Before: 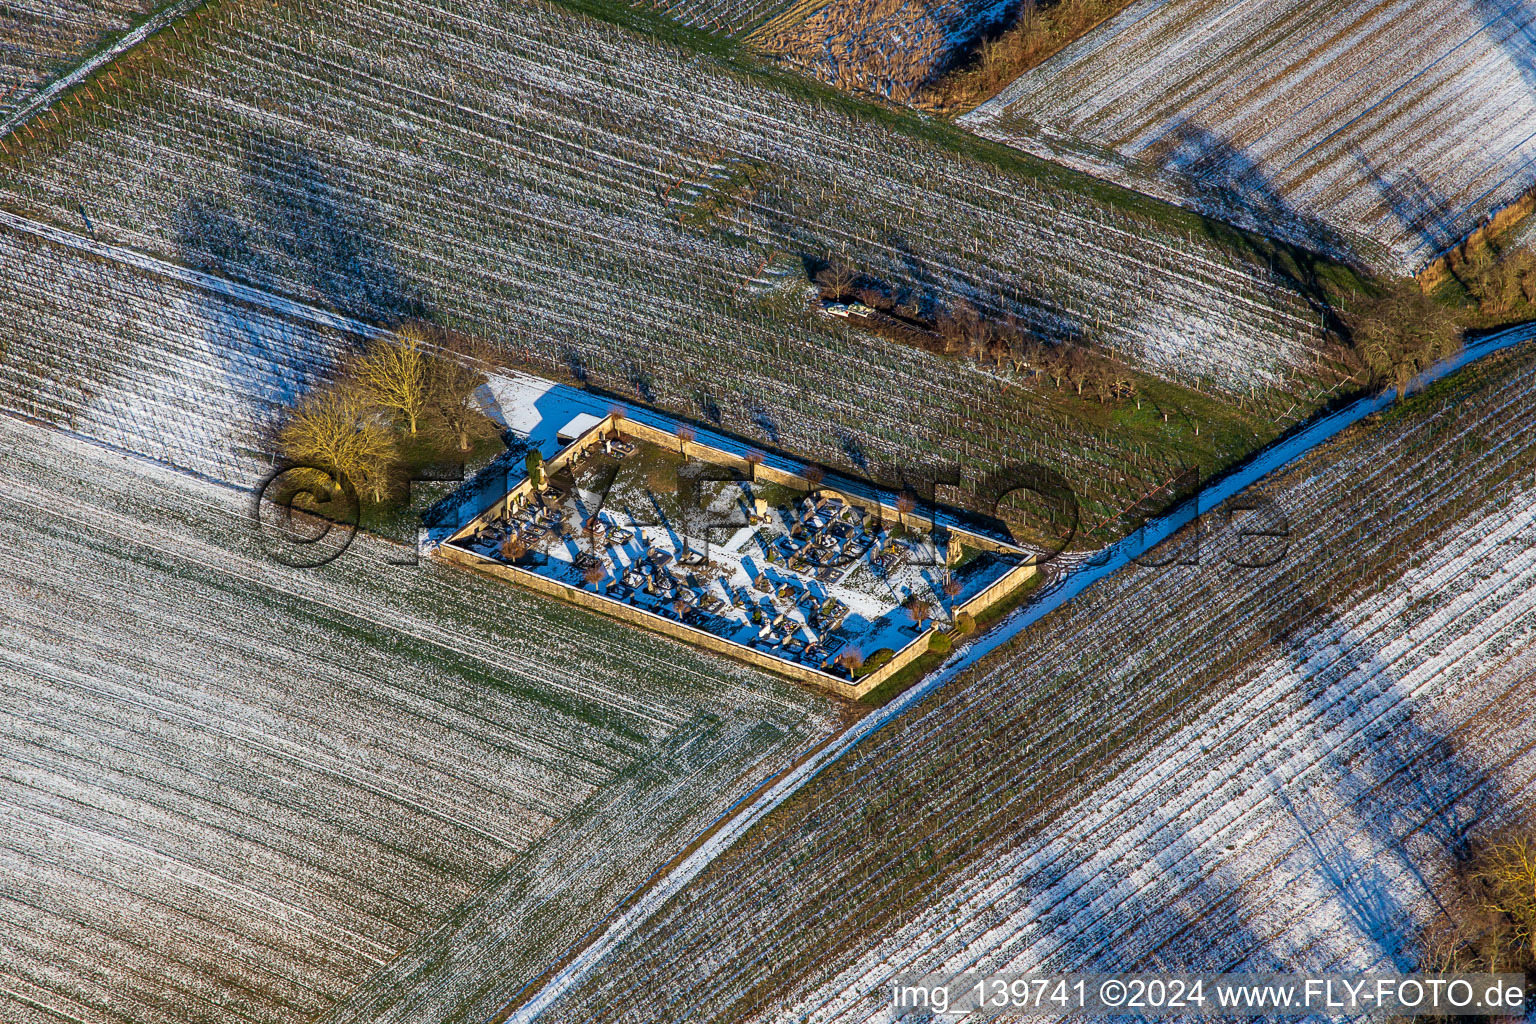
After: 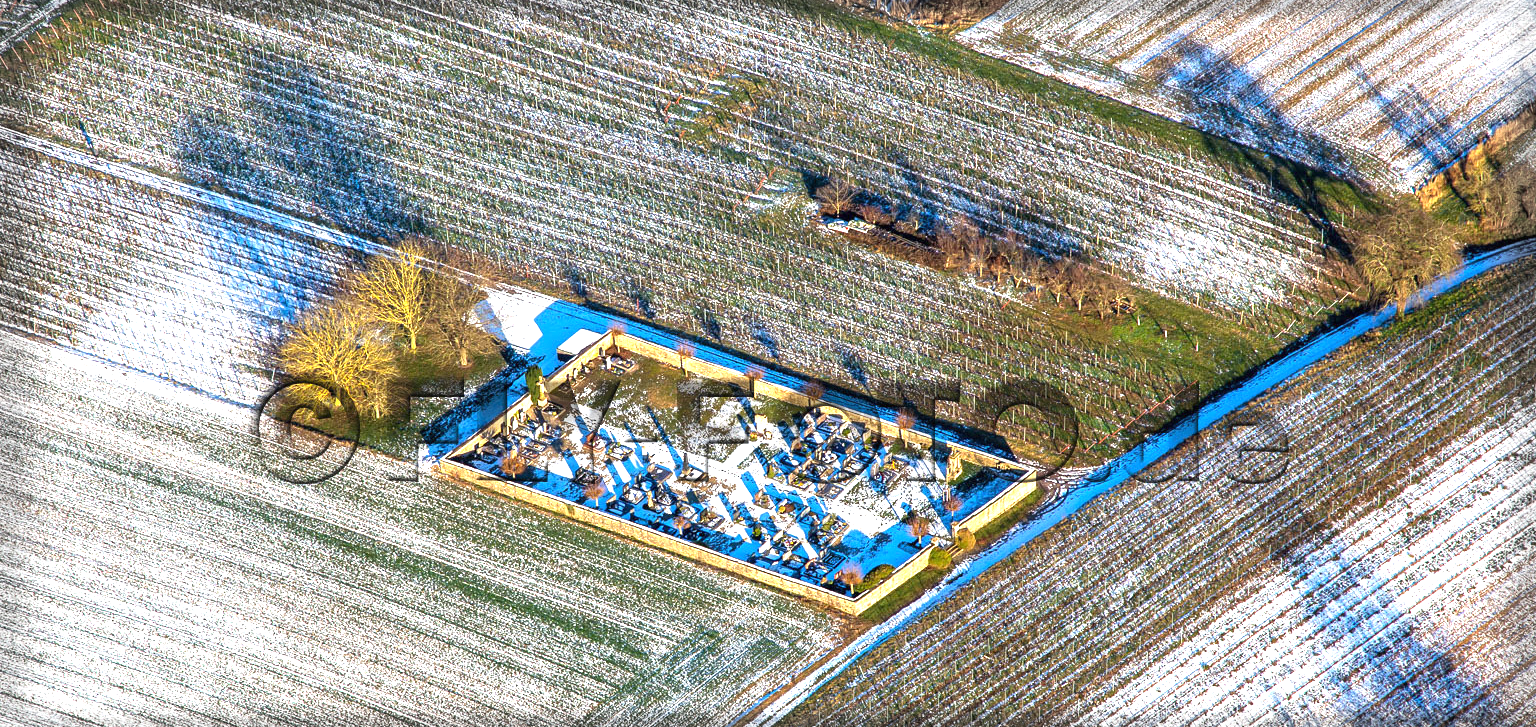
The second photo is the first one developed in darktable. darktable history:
exposure: black level correction 0, exposure 1.478 EV, compensate exposure bias true, compensate highlight preservation false
crop and rotate: top 8.239%, bottom 20.726%
vignetting: fall-off start 92.85%, fall-off radius 5.17%, automatic ratio true, width/height ratio 1.33, shape 0.05, unbound false
